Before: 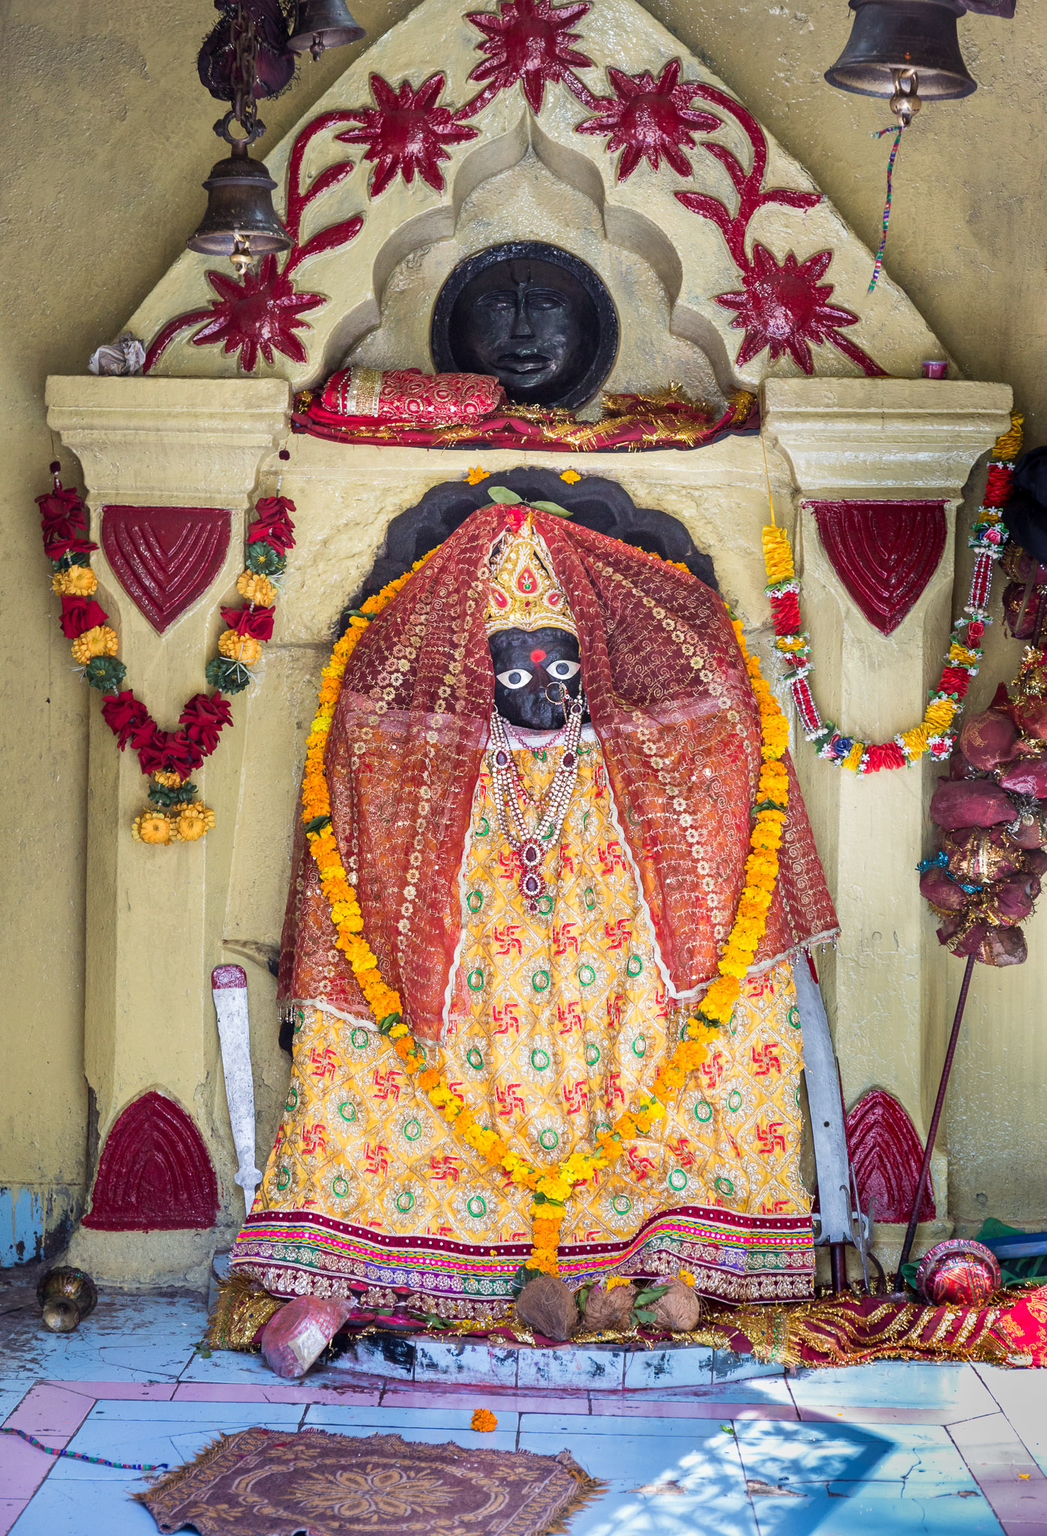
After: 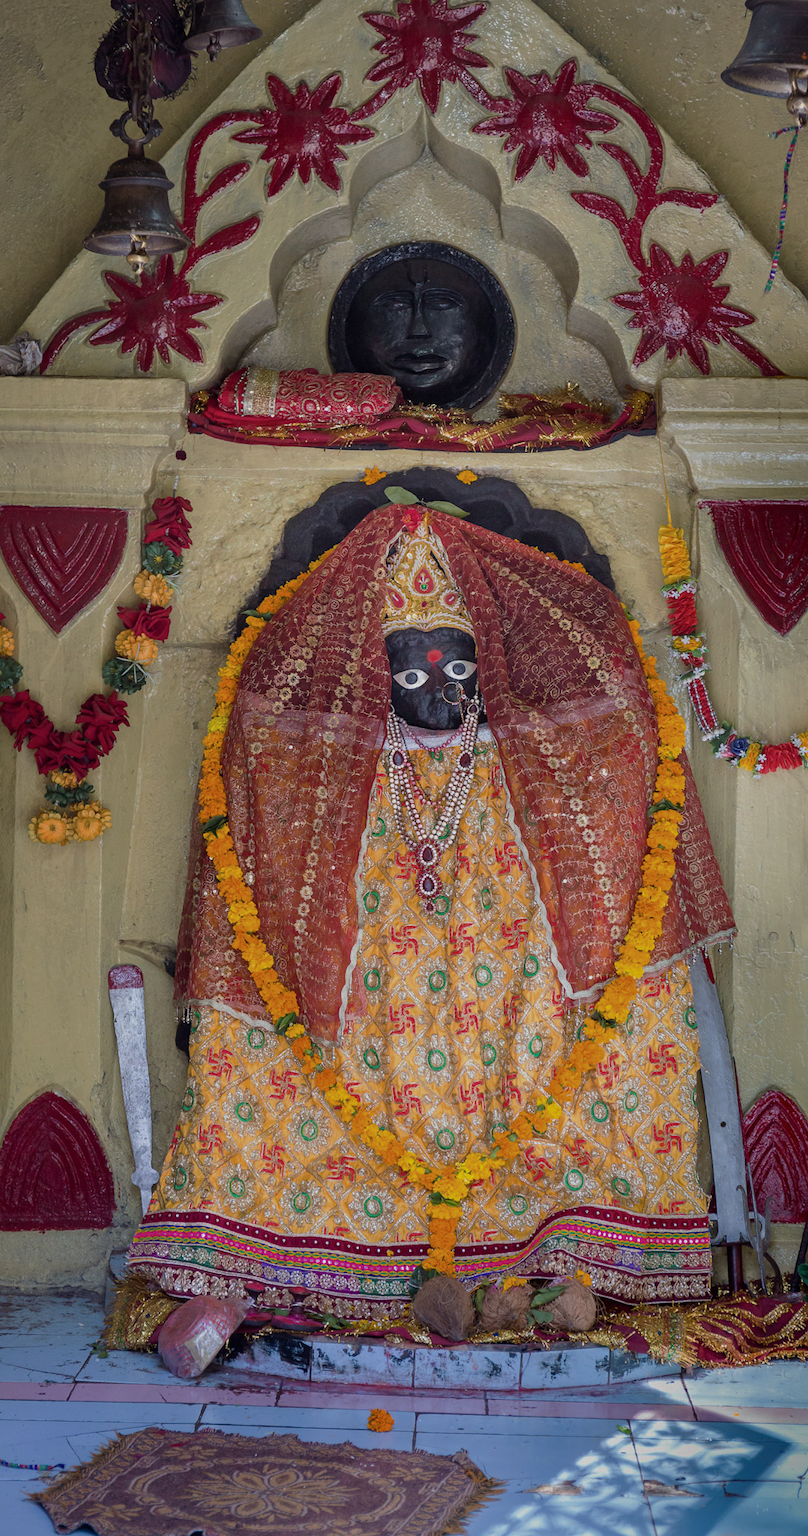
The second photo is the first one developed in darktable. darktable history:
base curve: curves: ch0 [(0, 0) (0.826, 0.587) (1, 1)], preserve colors none
exposure: exposure -0.157 EV, compensate exposure bias true, compensate highlight preservation false
crop: left 9.885%, right 12.823%
